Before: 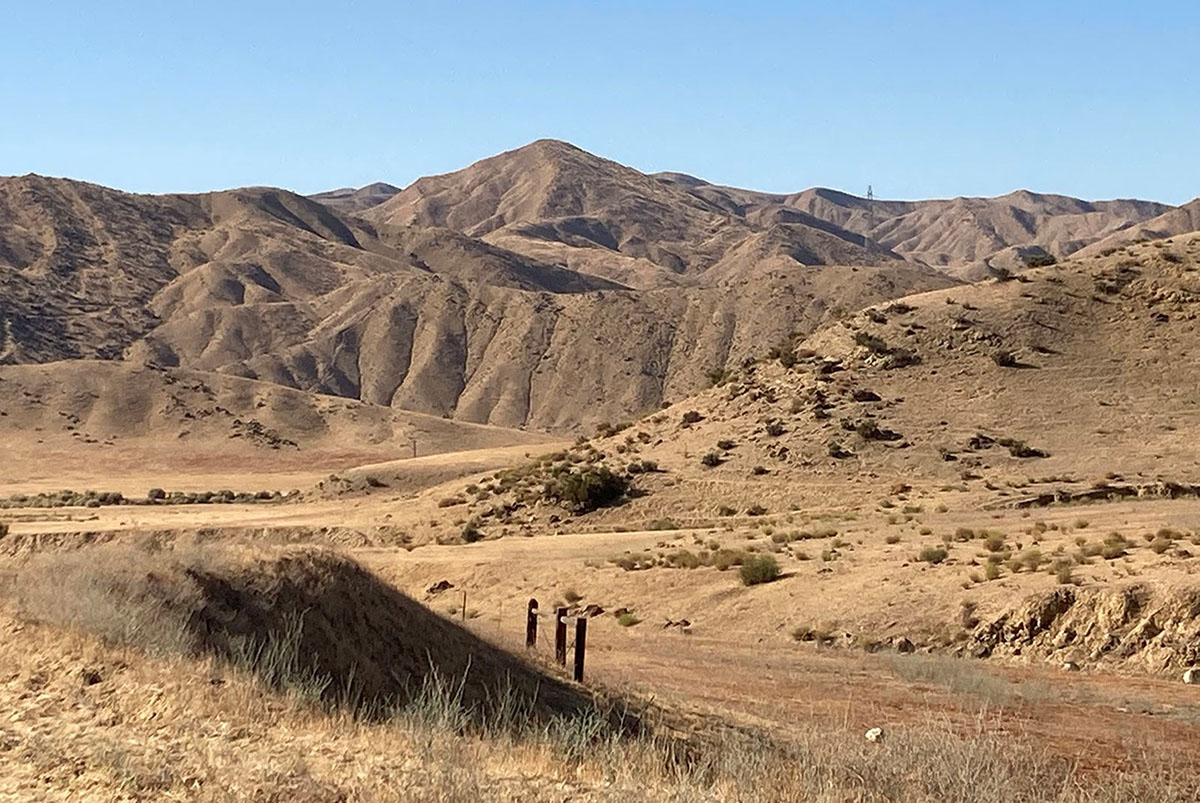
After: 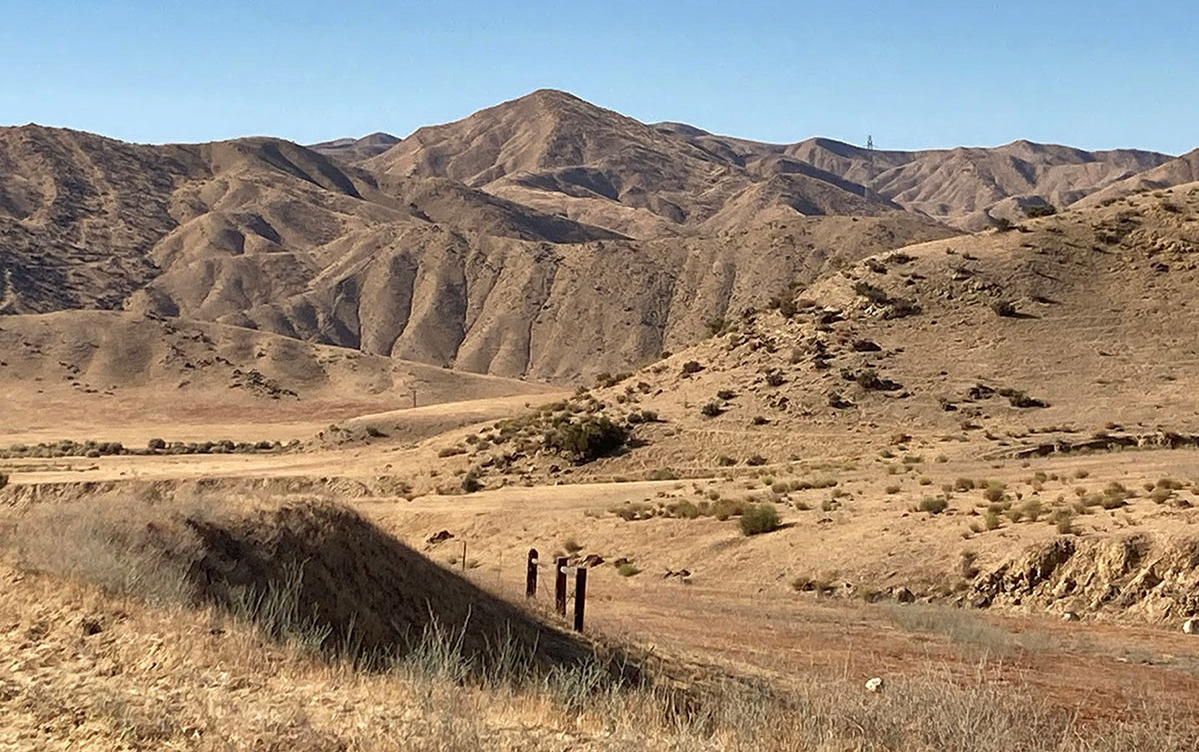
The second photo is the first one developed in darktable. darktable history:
shadows and highlights: shadows 60, soften with gaussian
crop and rotate: top 6.25%
